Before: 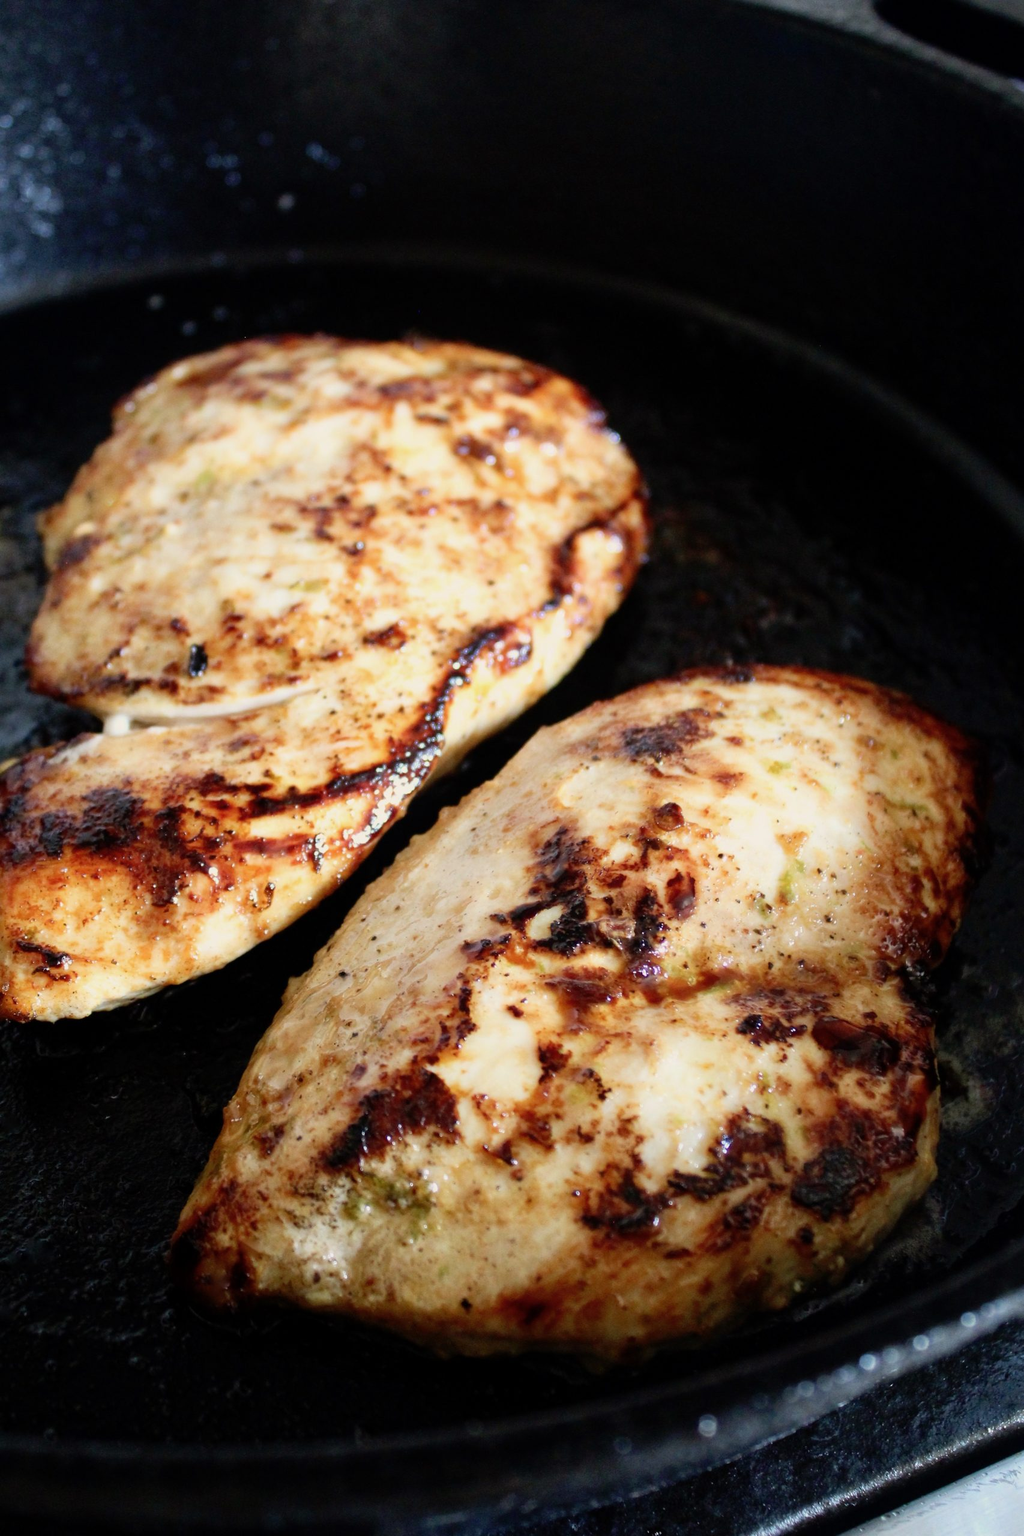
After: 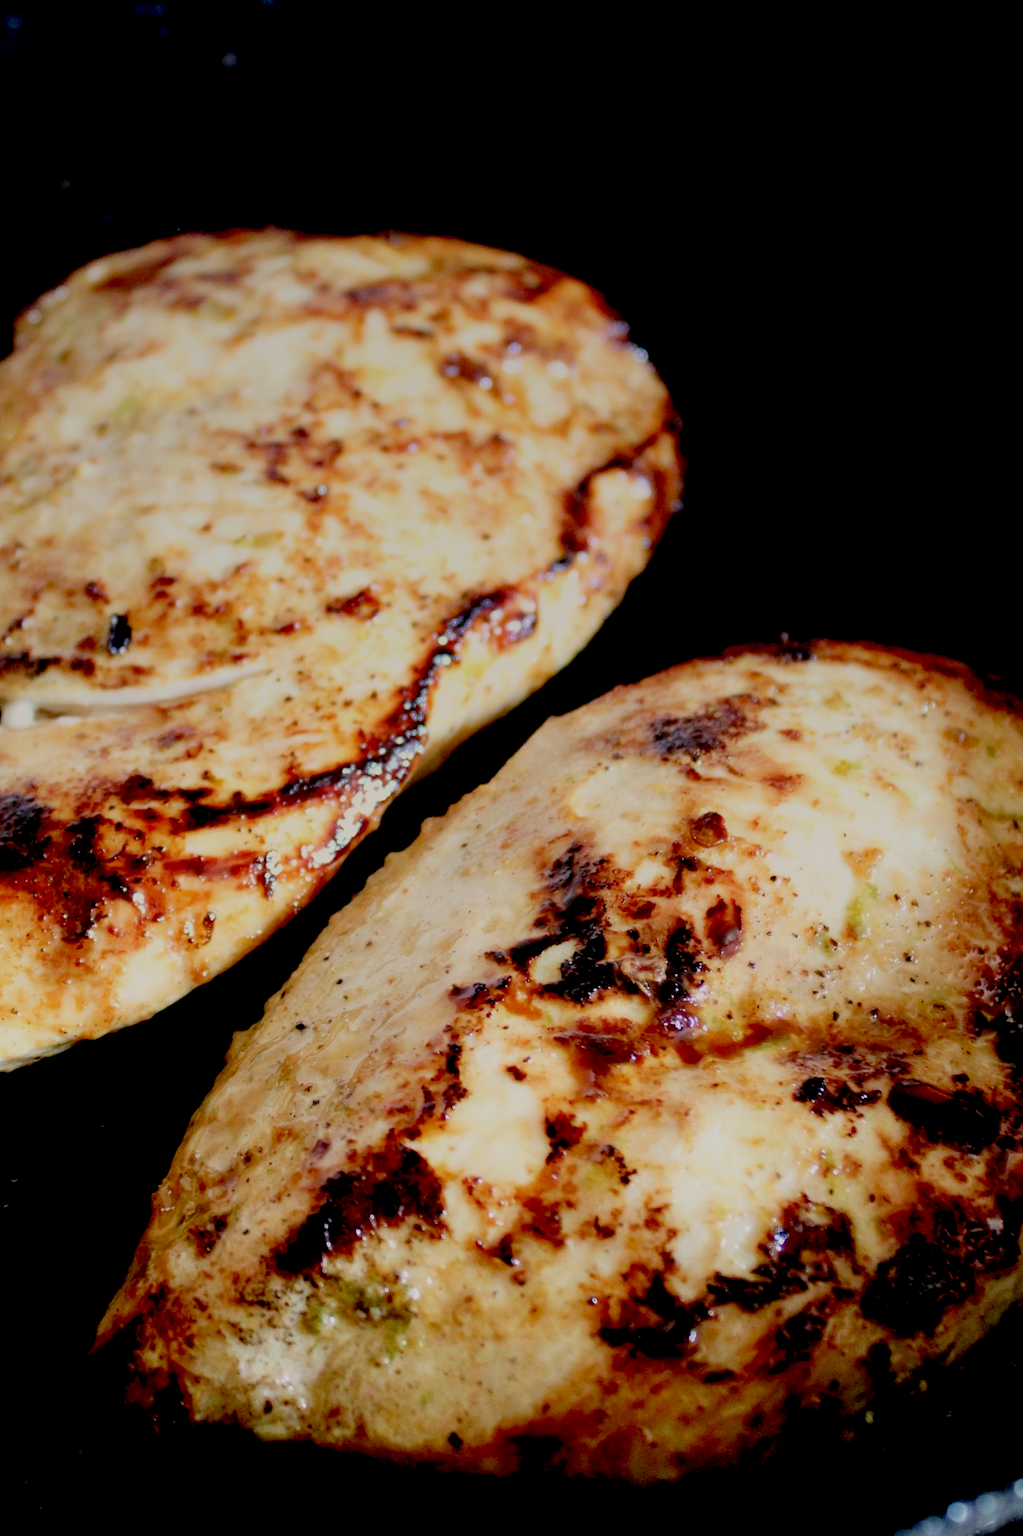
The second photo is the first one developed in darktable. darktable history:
exposure: black level correction 0.025, exposure 0.182 EV, compensate highlight preservation false
filmic rgb: middle gray luminance 18.42%, black relative exposure -10.5 EV, white relative exposure 3.4 EV, threshold 6 EV, target black luminance 0%, hardness 6.03, latitude 99%, contrast 0.847, shadows ↔ highlights balance 0.505%, add noise in highlights 0, preserve chrominance max RGB, color science v3 (2019), use custom middle-gray values true, iterations of high-quality reconstruction 0, contrast in highlights soft, enable highlight reconstruction true
graduated density: on, module defaults
crop and rotate: left 10.071%, top 10.071%, right 10.02%, bottom 10.02%
